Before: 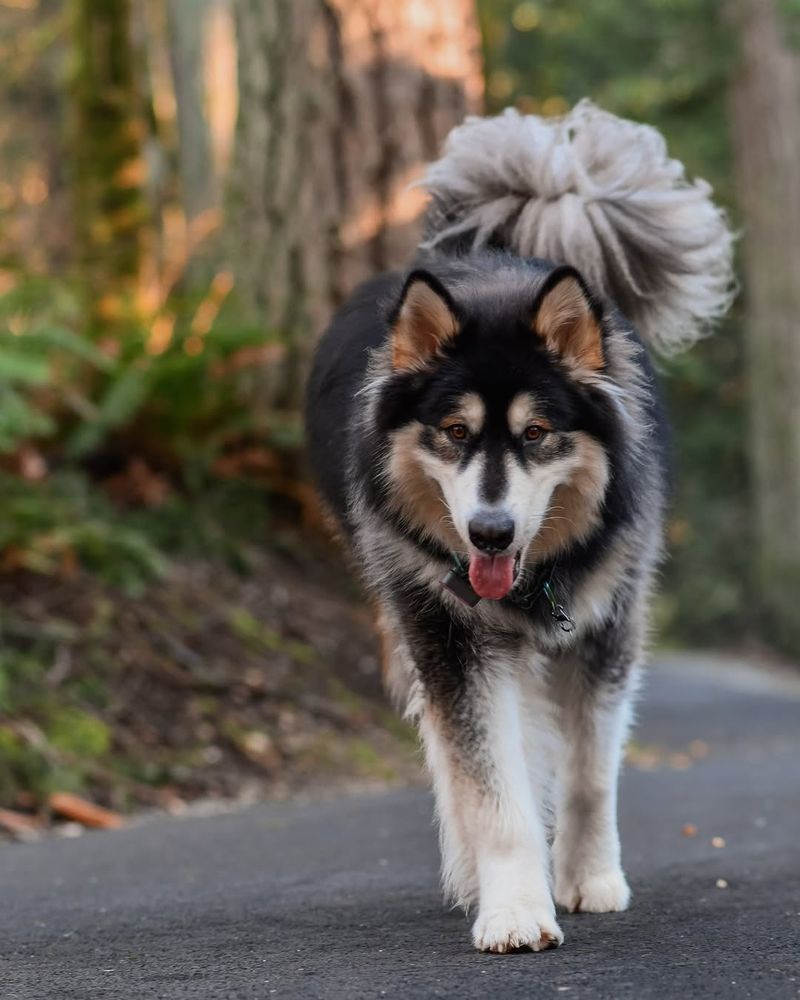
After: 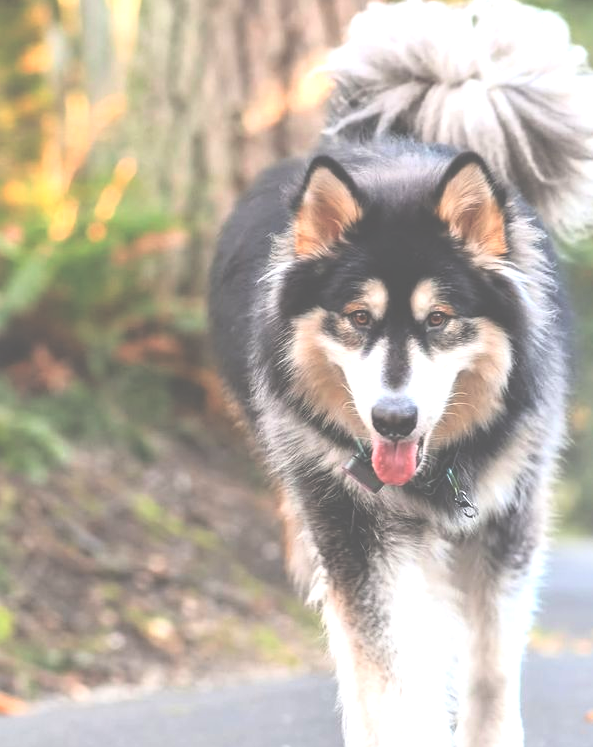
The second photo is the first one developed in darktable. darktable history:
exposure: black level correction -0.024, exposure 1.397 EV, compensate highlight preservation false
crop and rotate: left 12.22%, top 11.418%, right 13.615%, bottom 13.845%
tone curve: curves: ch0 [(0, 0) (0.003, 0.004) (0.011, 0.014) (0.025, 0.032) (0.044, 0.057) (0.069, 0.089) (0.1, 0.128) (0.136, 0.174) (0.177, 0.227) (0.224, 0.287) (0.277, 0.354) (0.335, 0.427) (0.399, 0.507) (0.468, 0.582) (0.543, 0.653) (0.623, 0.726) (0.709, 0.799) (0.801, 0.876) (0.898, 0.937) (1, 1)], color space Lab, independent channels, preserve colors none
